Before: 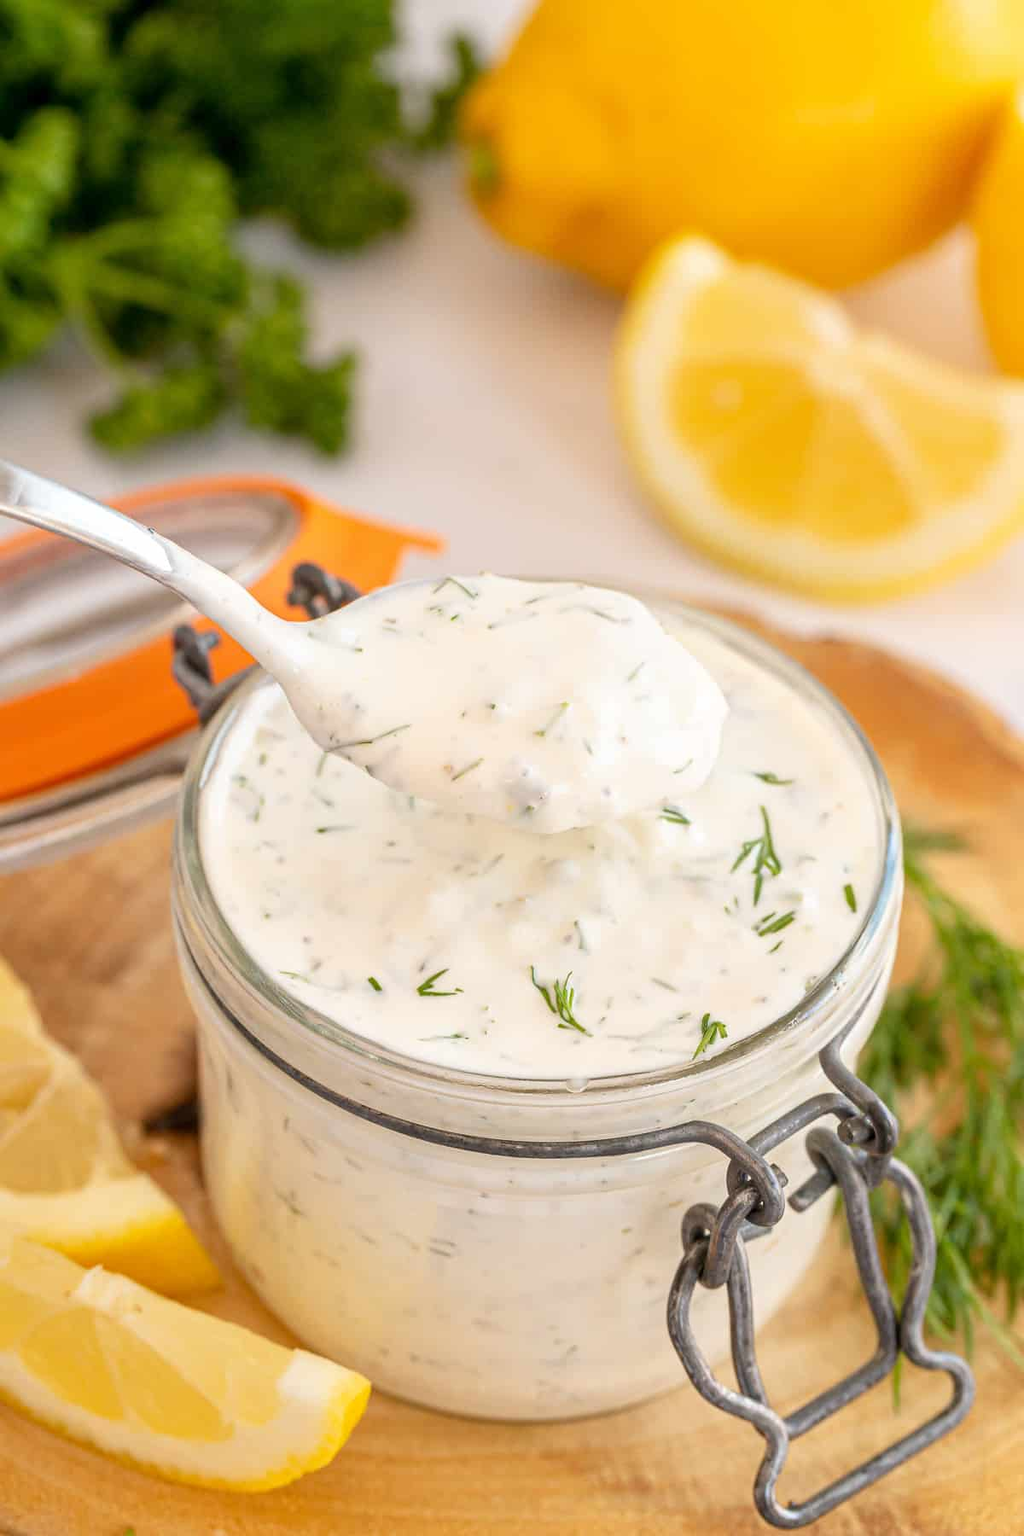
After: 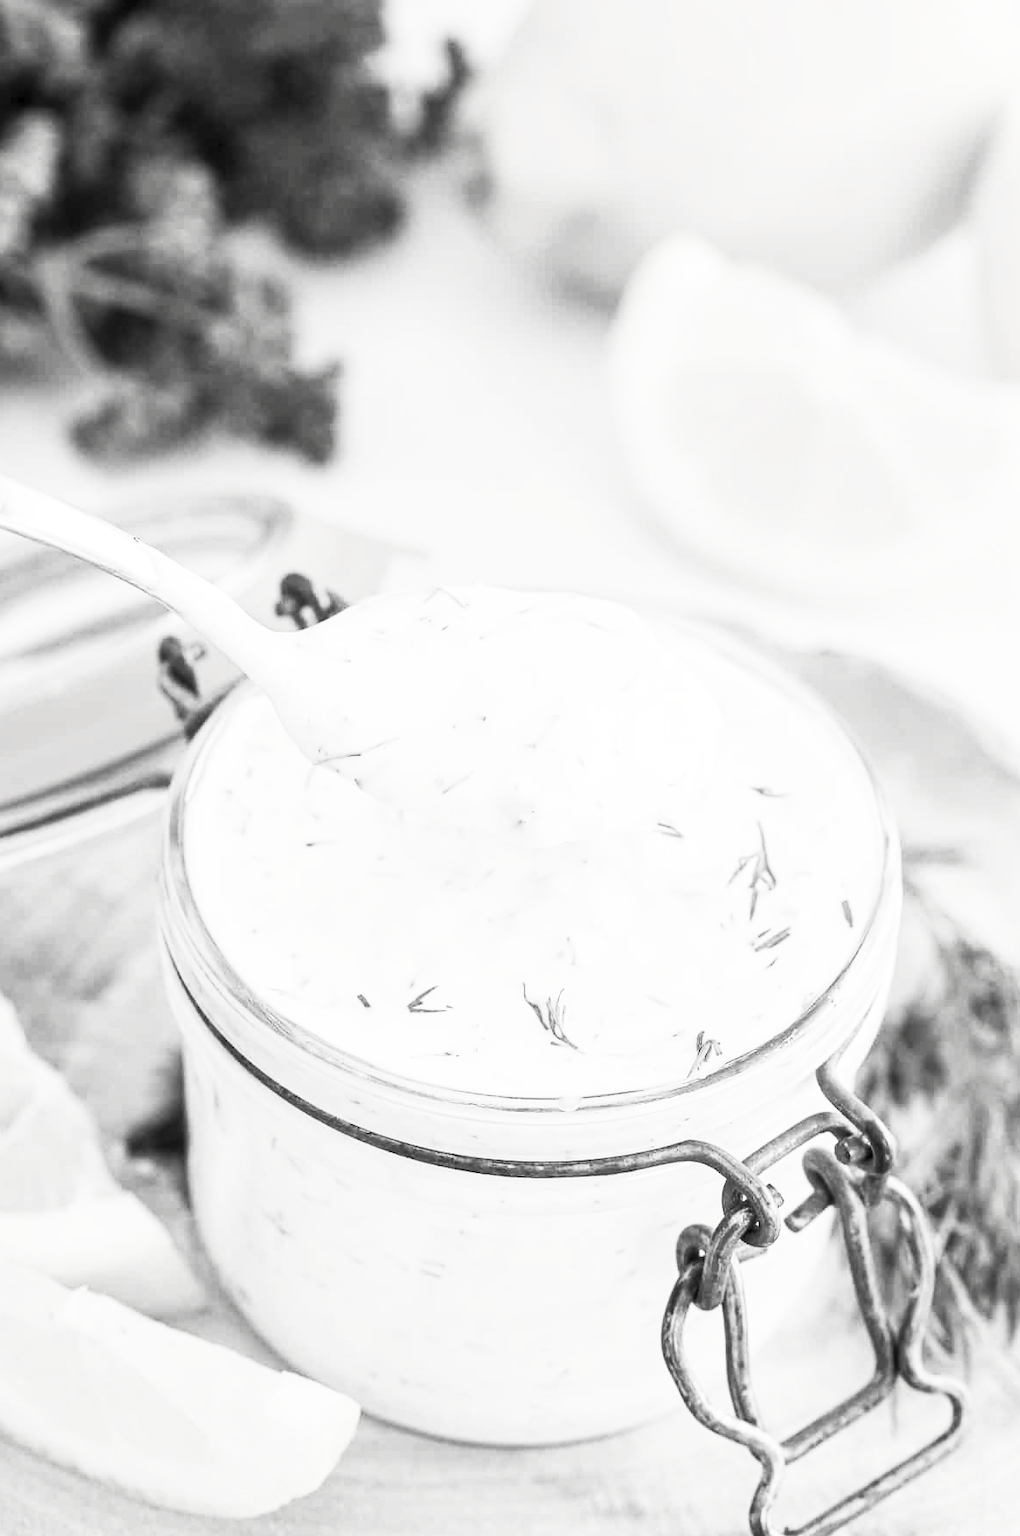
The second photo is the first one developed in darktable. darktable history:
crop: left 1.728%, right 0.266%, bottom 1.632%
velvia: strength 26.99%
contrast brightness saturation: contrast 0.537, brightness 0.469, saturation -0.996
tone equalizer: -8 EV 0.032 EV
